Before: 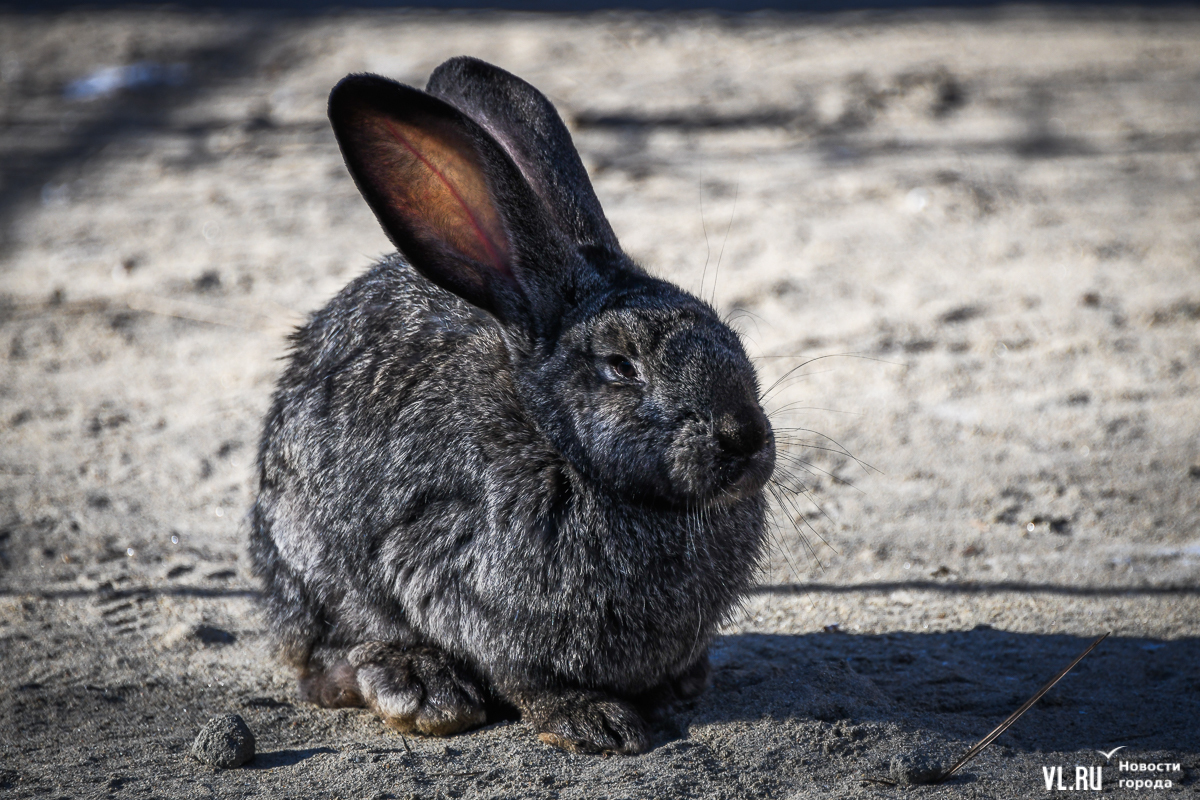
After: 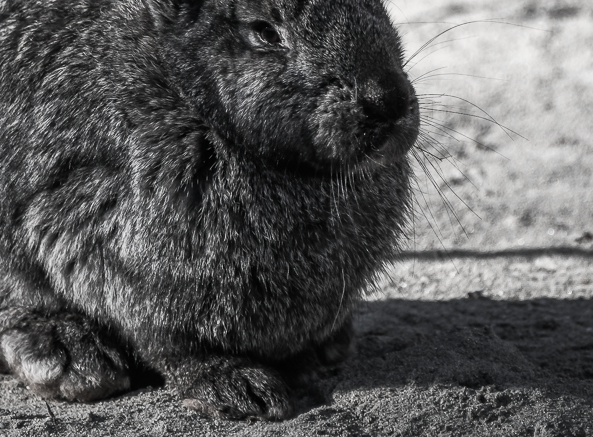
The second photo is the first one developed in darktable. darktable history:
exposure: compensate highlight preservation false
crop: left 29.672%, top 41.786%, right 20.851%, bottom 3.487%
color contrast: green-magenta contrast 0.3, blue-yellow contrast 0.15
